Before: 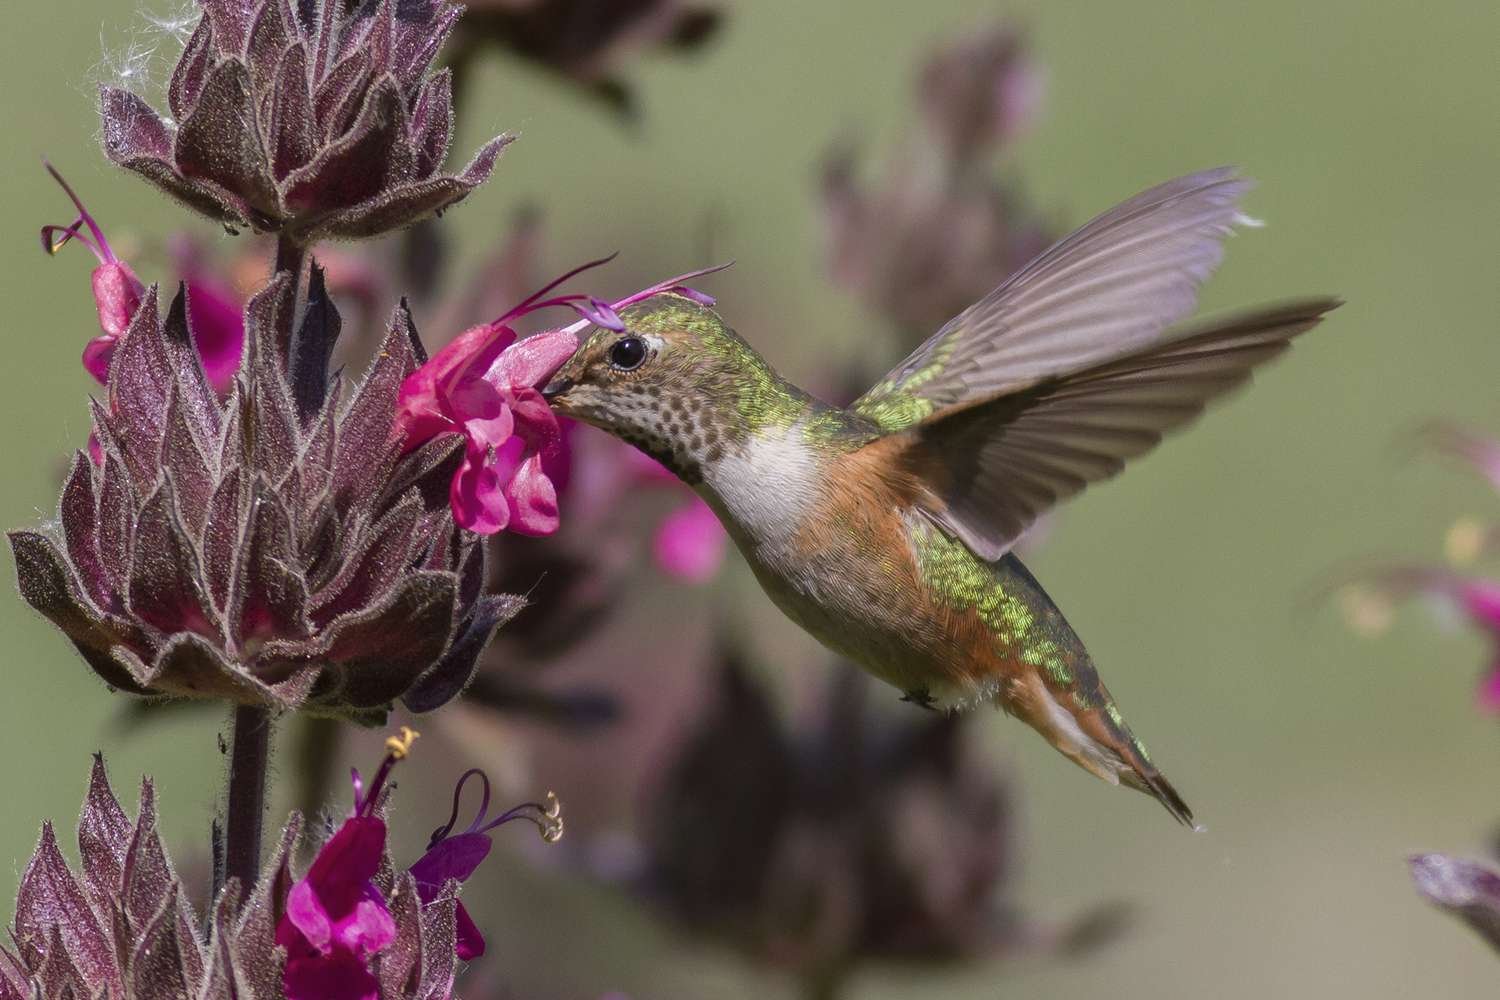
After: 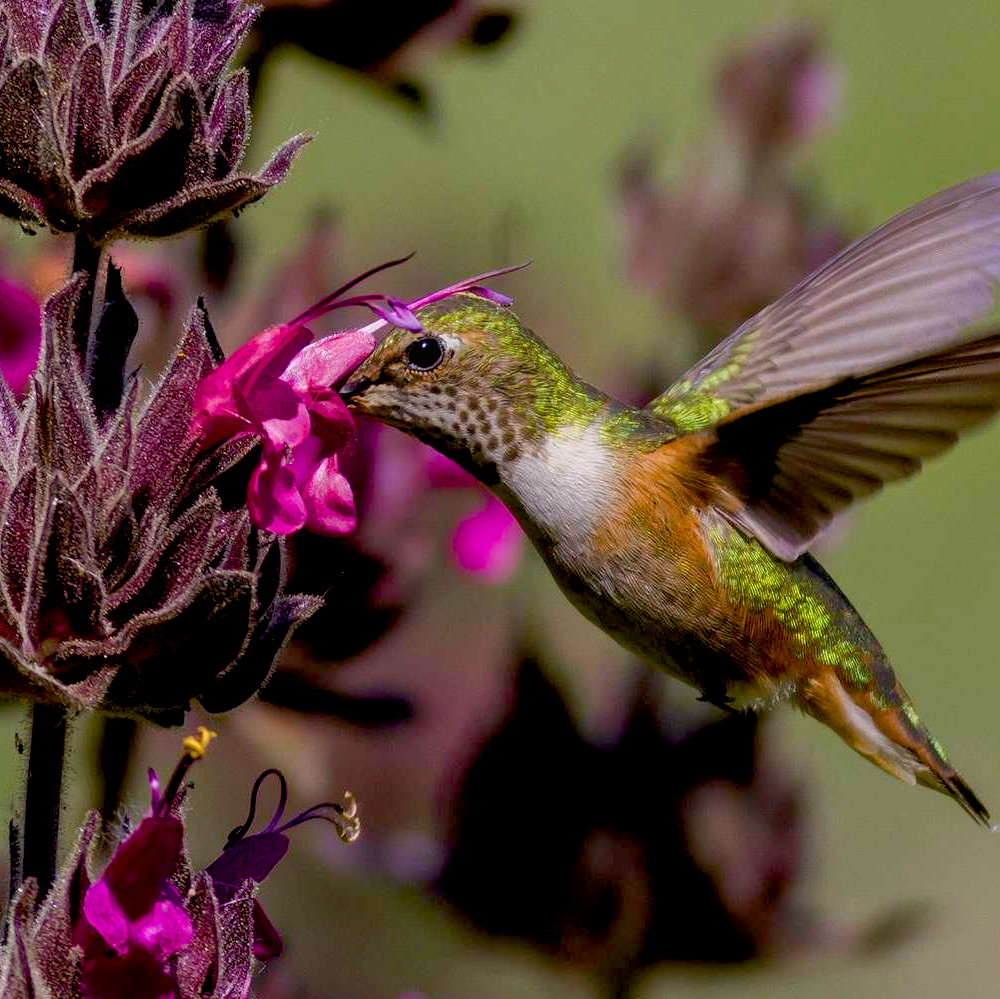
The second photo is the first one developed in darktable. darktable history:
exposure: black level correction 0.029, exposure -0.073 EV, compensate highlight preservation false
crop and rotate: left 13.537%, right 19.796%
color balance rgb: linear chroma grading › global chroma 15%, perceptual saturation grading › global saturation 30%
bloom: size 5%, threshold 95%, strength 15%
